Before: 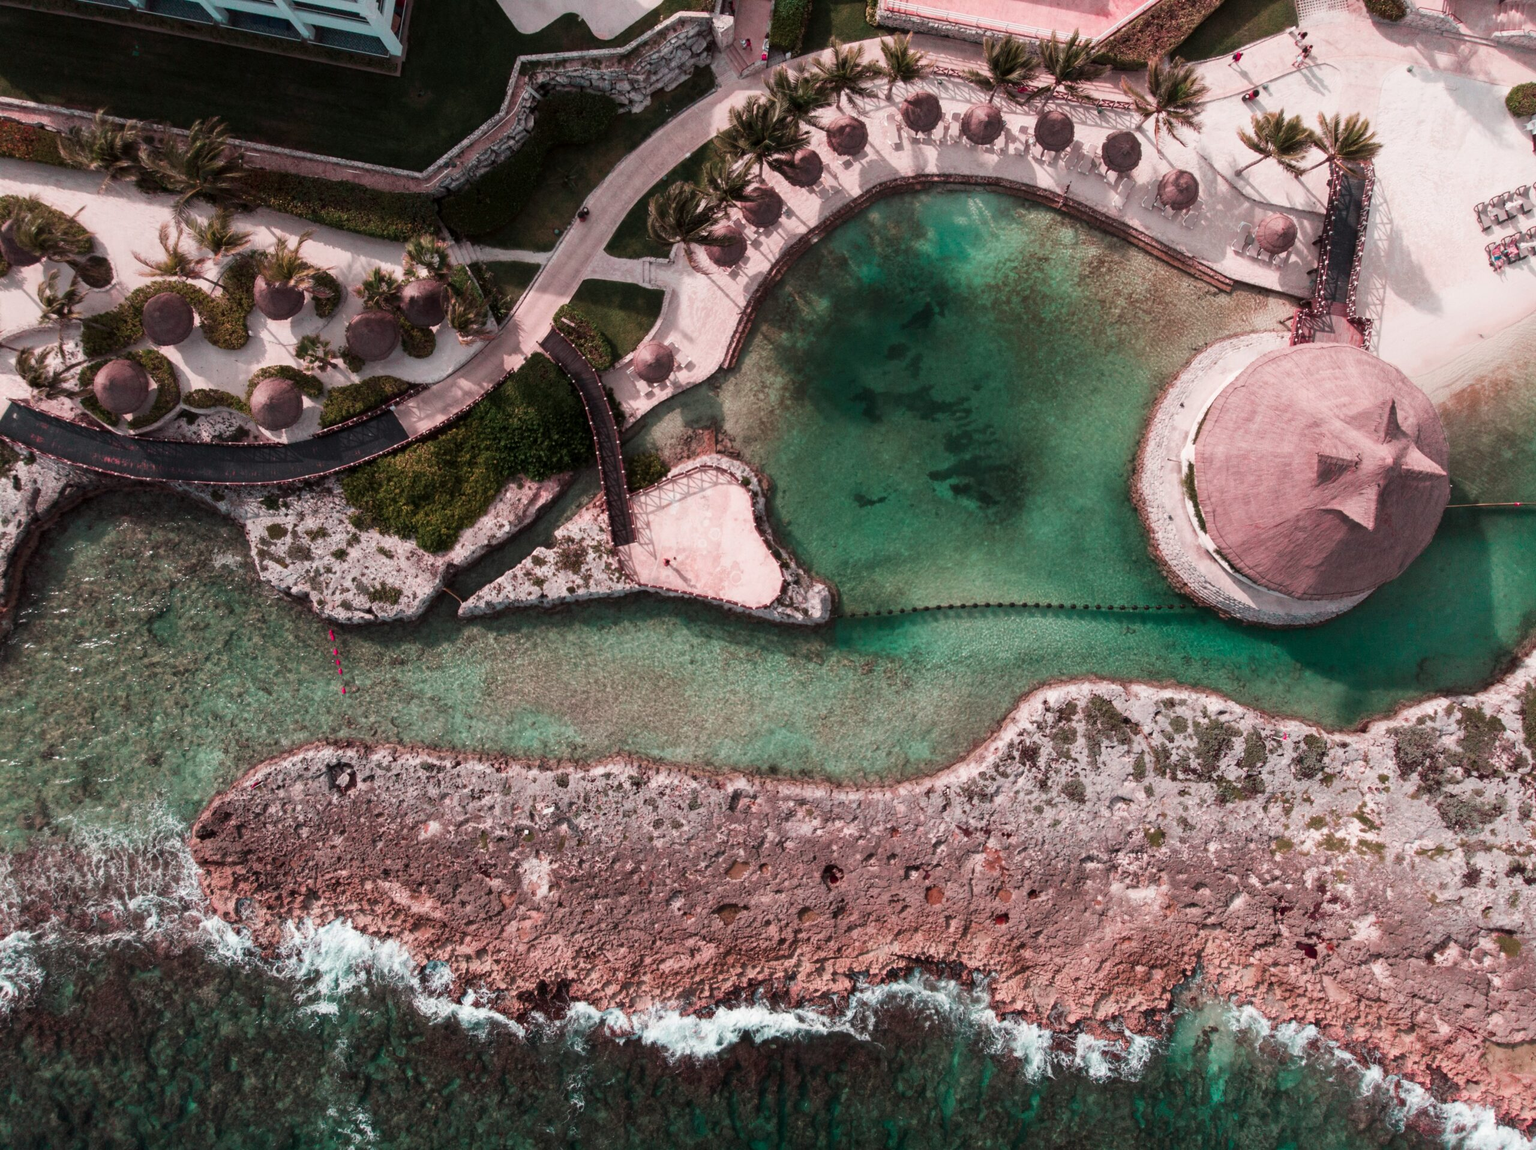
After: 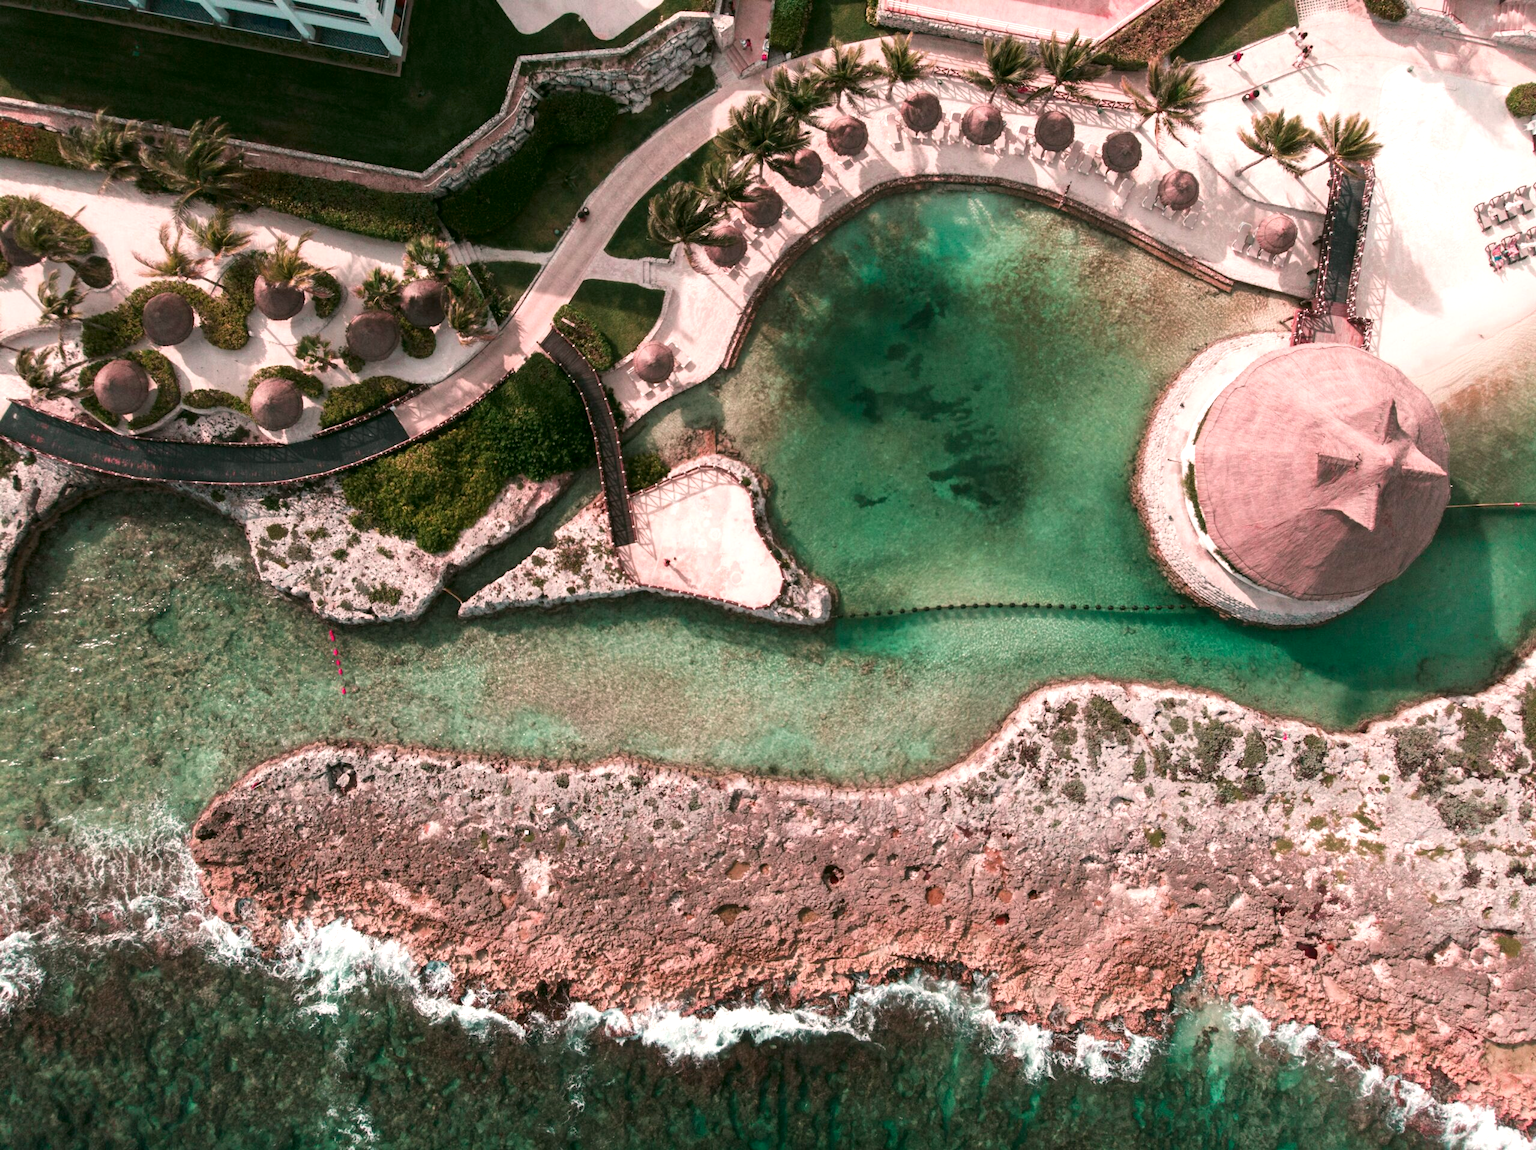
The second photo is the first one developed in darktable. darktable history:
exposure: black level correction 0, exposure 0.499 EV, compensate highlight preservation false
color correction: highlights a* 4.64, highlights b* 4.97, shadows a* -8.1, shadows b* 5.04
